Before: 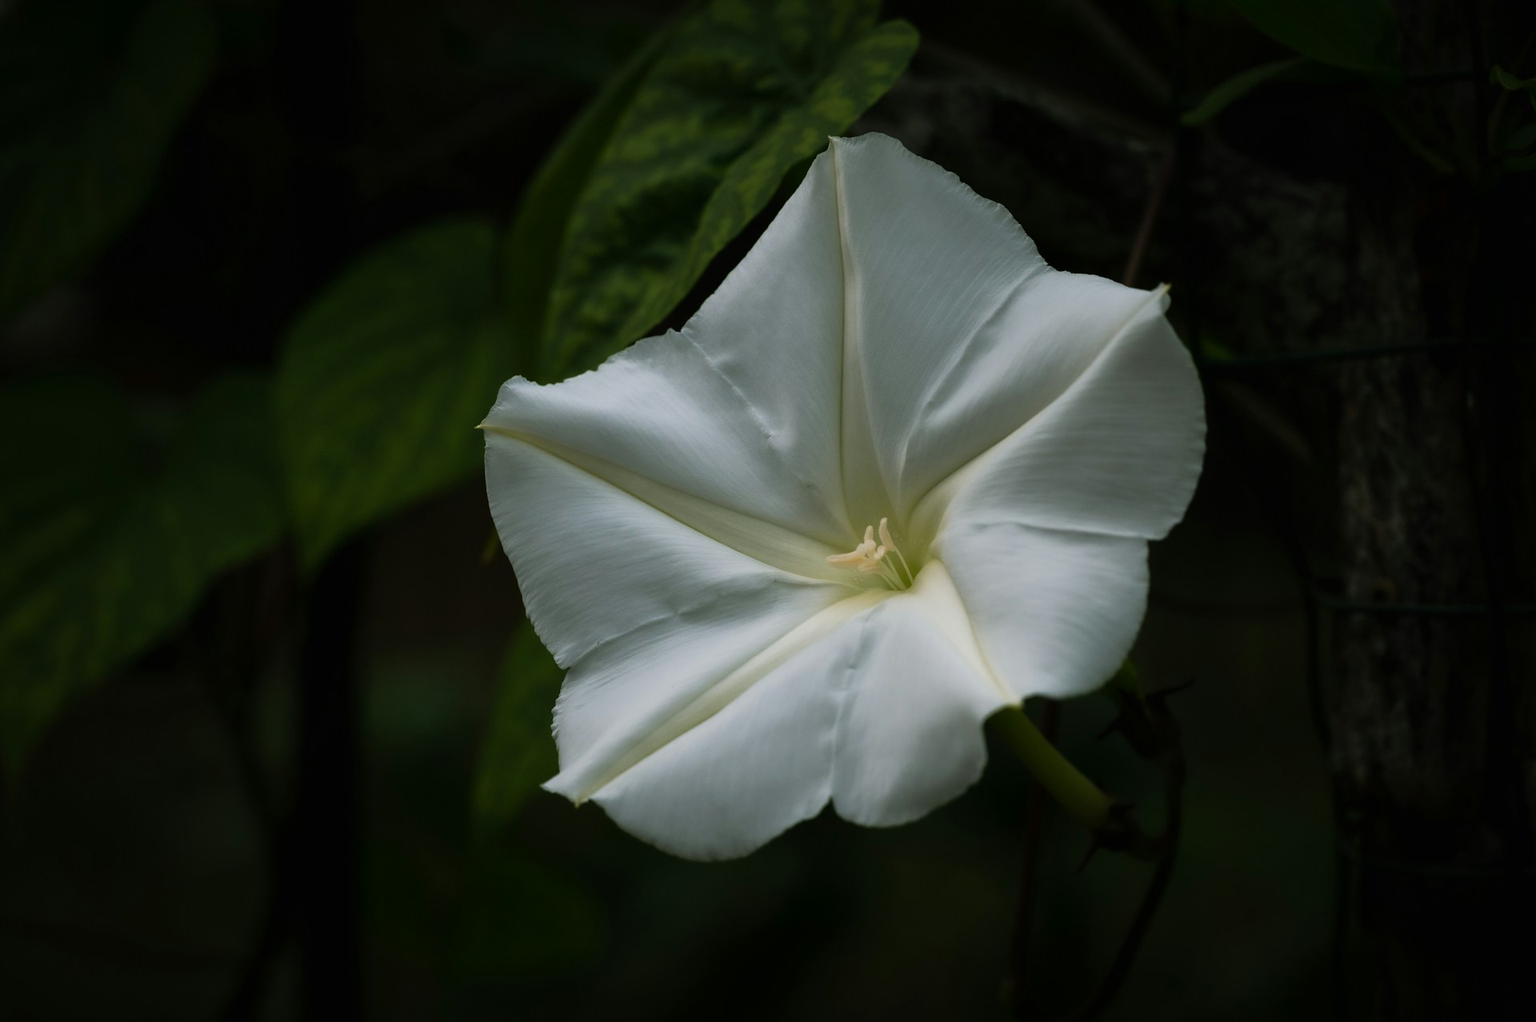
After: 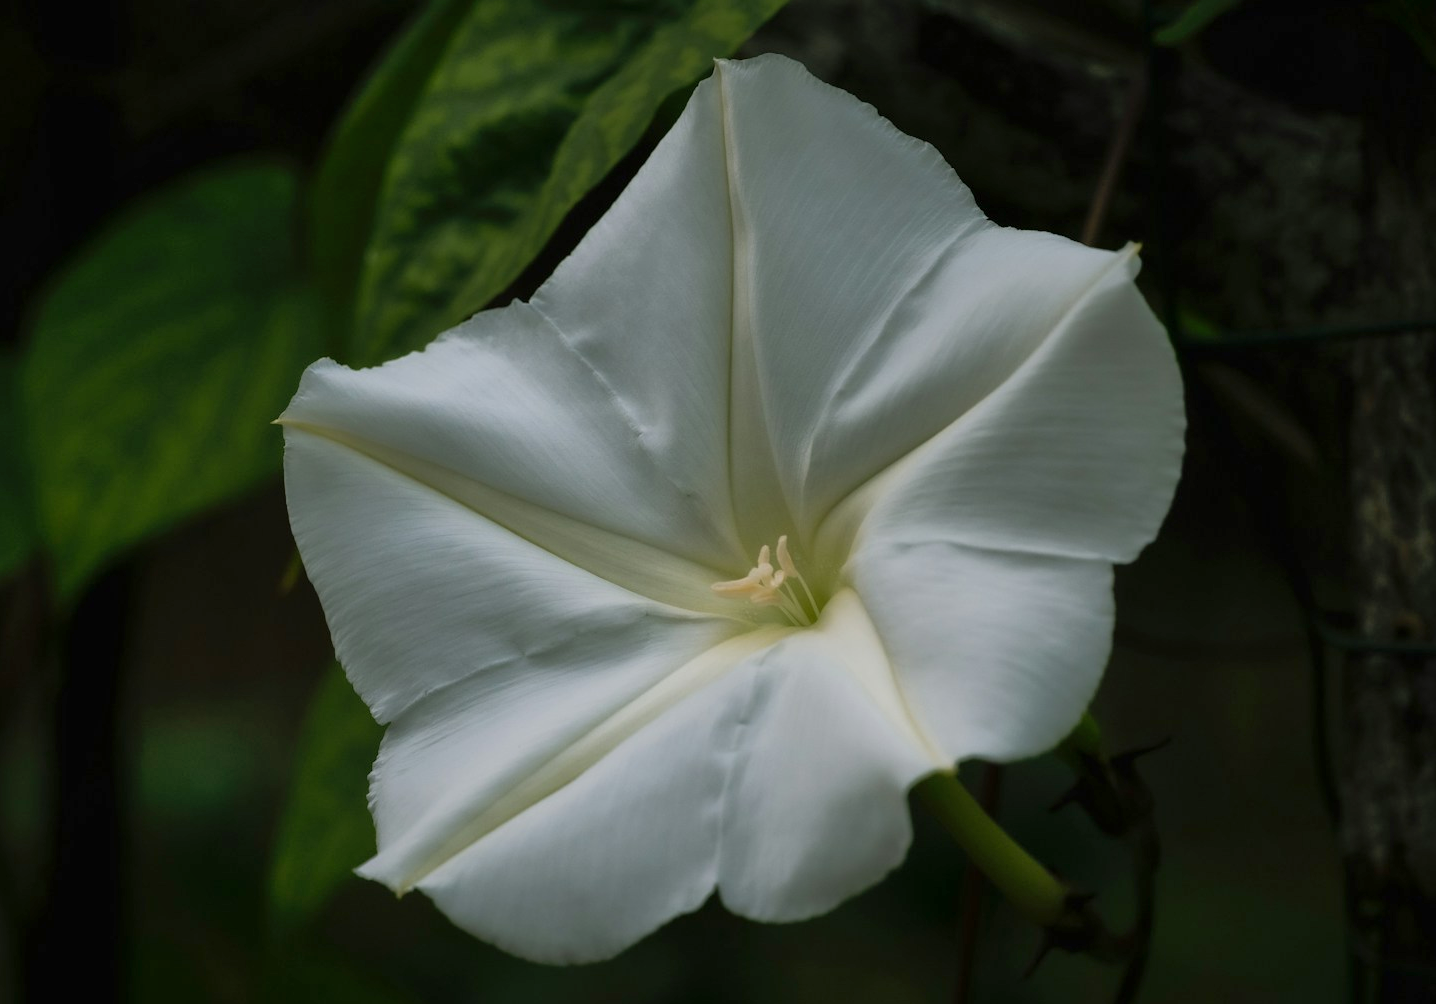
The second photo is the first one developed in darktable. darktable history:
shadows and highlights: on, module defaults
crop: left 16.781%, top 8.801%, right 8.392%, bottom 12.57%
